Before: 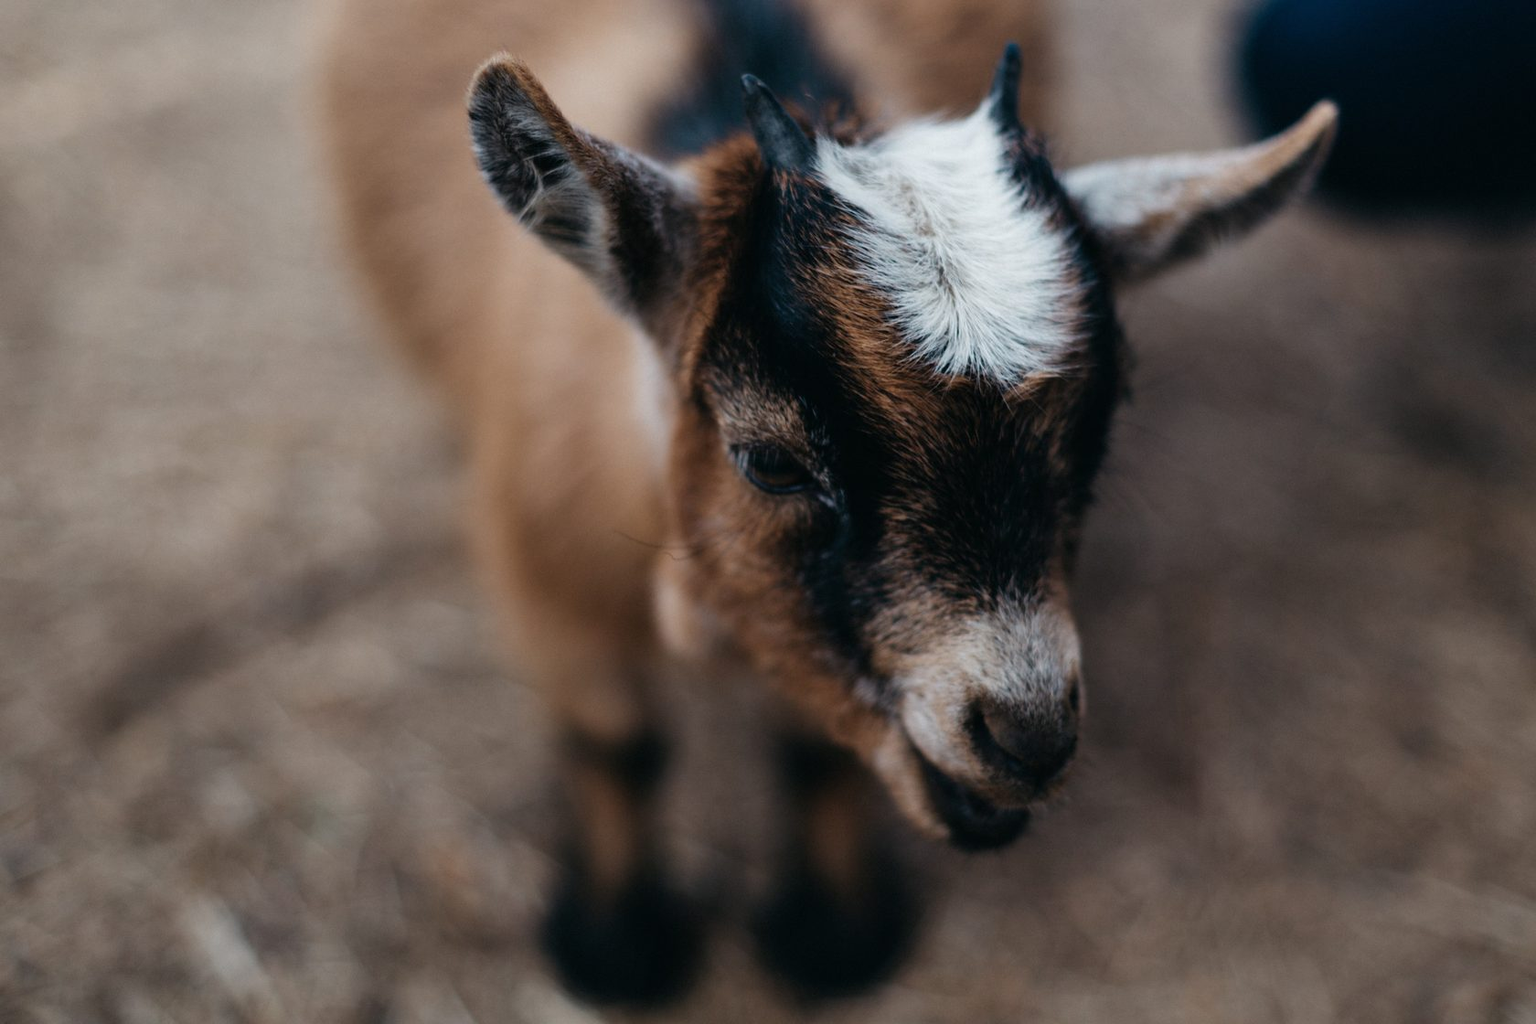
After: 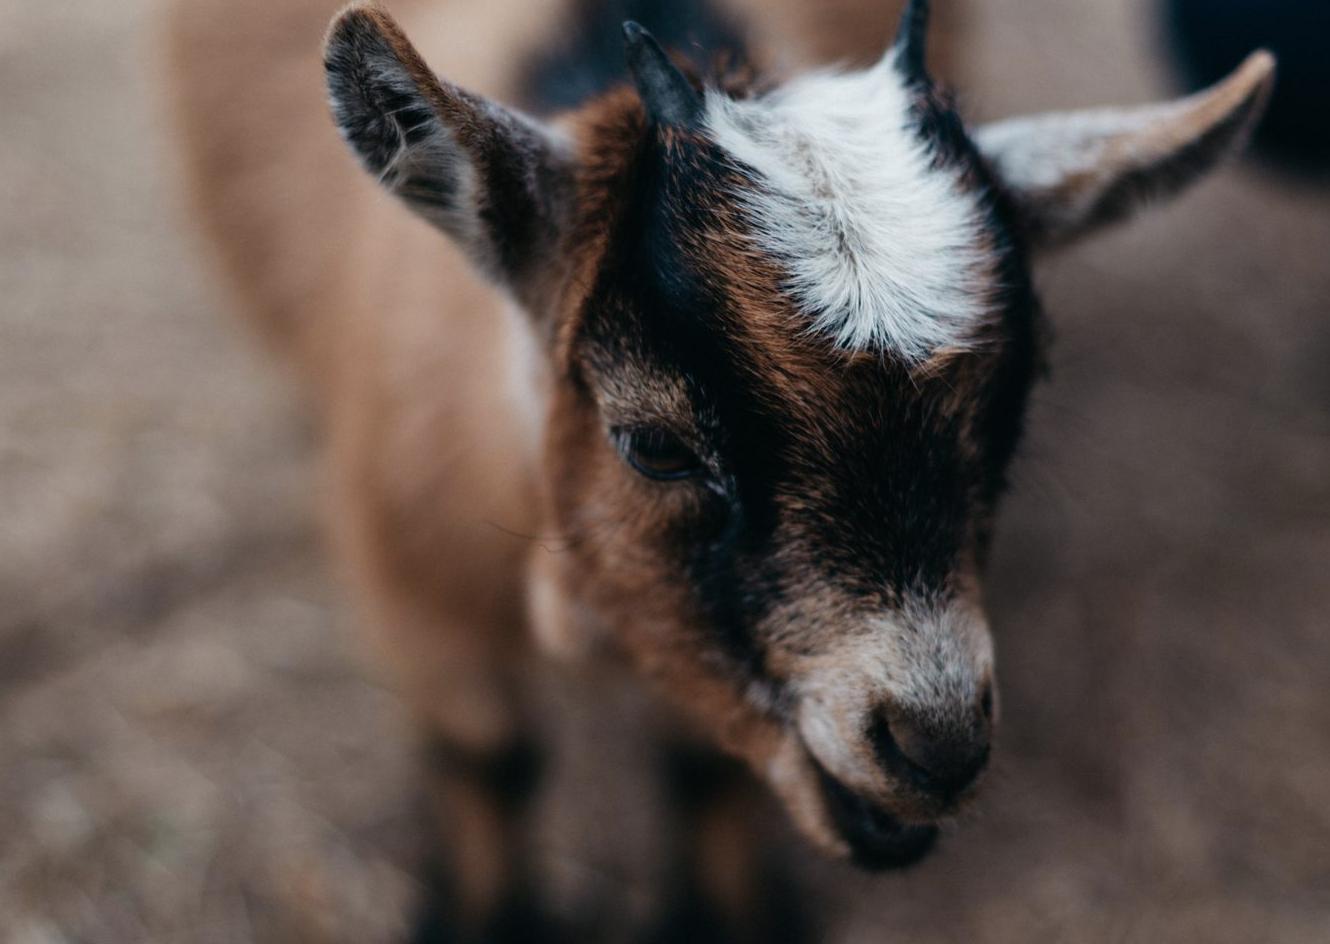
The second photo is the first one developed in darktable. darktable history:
color zones: curves: ch1 [(0, 0.469) (0.072, 0.457) (0.243, 0.494) (0.429, 0.5) (0.571, 0.5) (0.714, 0.5) (0.857, 0.5) (1, 0.469)]; ch2 [(0, 0.499) (0.143, 0.467) (0.242, 0.436) (0.429, 0.493) (0.571, 0.5) (0.714, 0.5) (0.857, 0.5) (1, 0.499)]
crop: left 11.225%, top 5.381%, right 9.565%, bottom 10.314%
